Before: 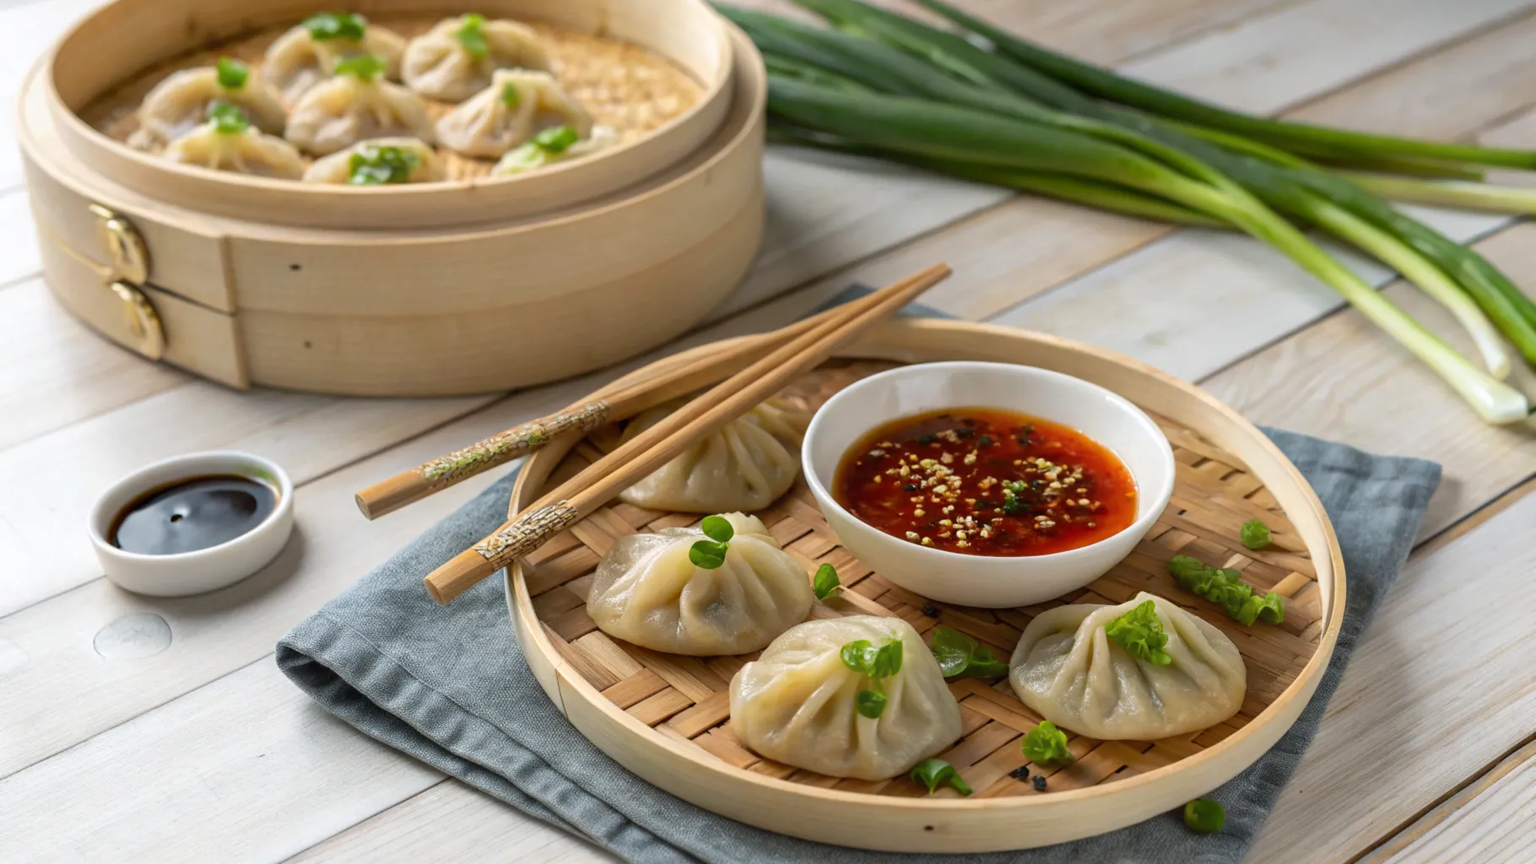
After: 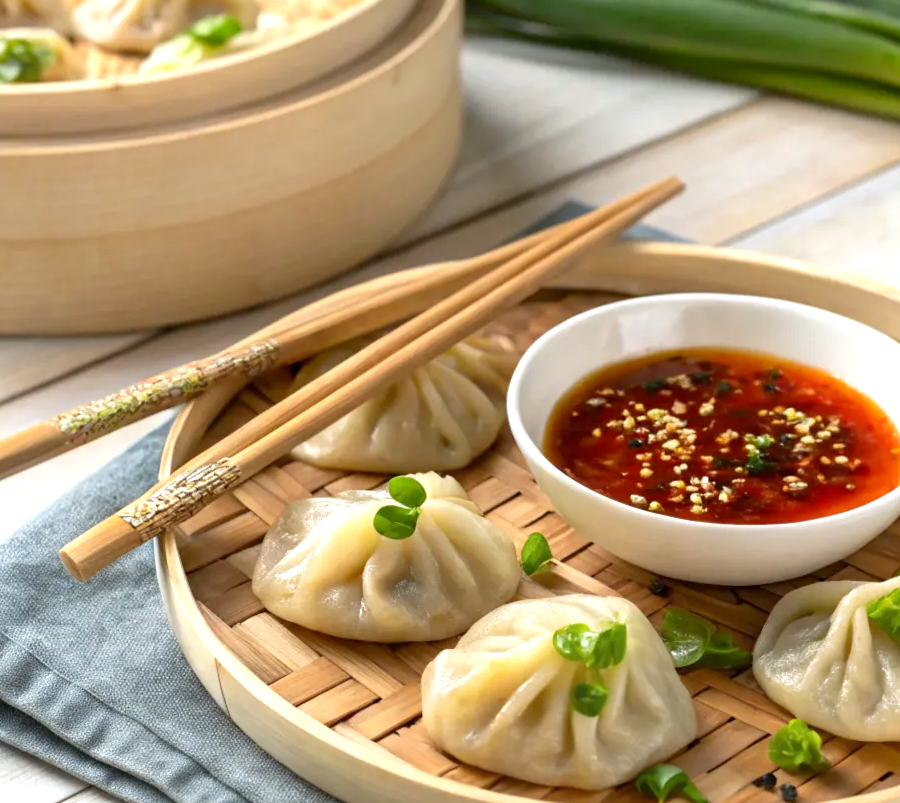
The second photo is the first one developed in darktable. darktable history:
crop and rotate: angle 0.02°, left 24.353%, top 13.219%, right 26.156%, bottom 8.224%
shadows and highlights: shadows 4.1, highlights -17.6, soften with gaussian
exposure: black level correction 0.001, exposure 0.675 EV, compensate highlight preservation false
